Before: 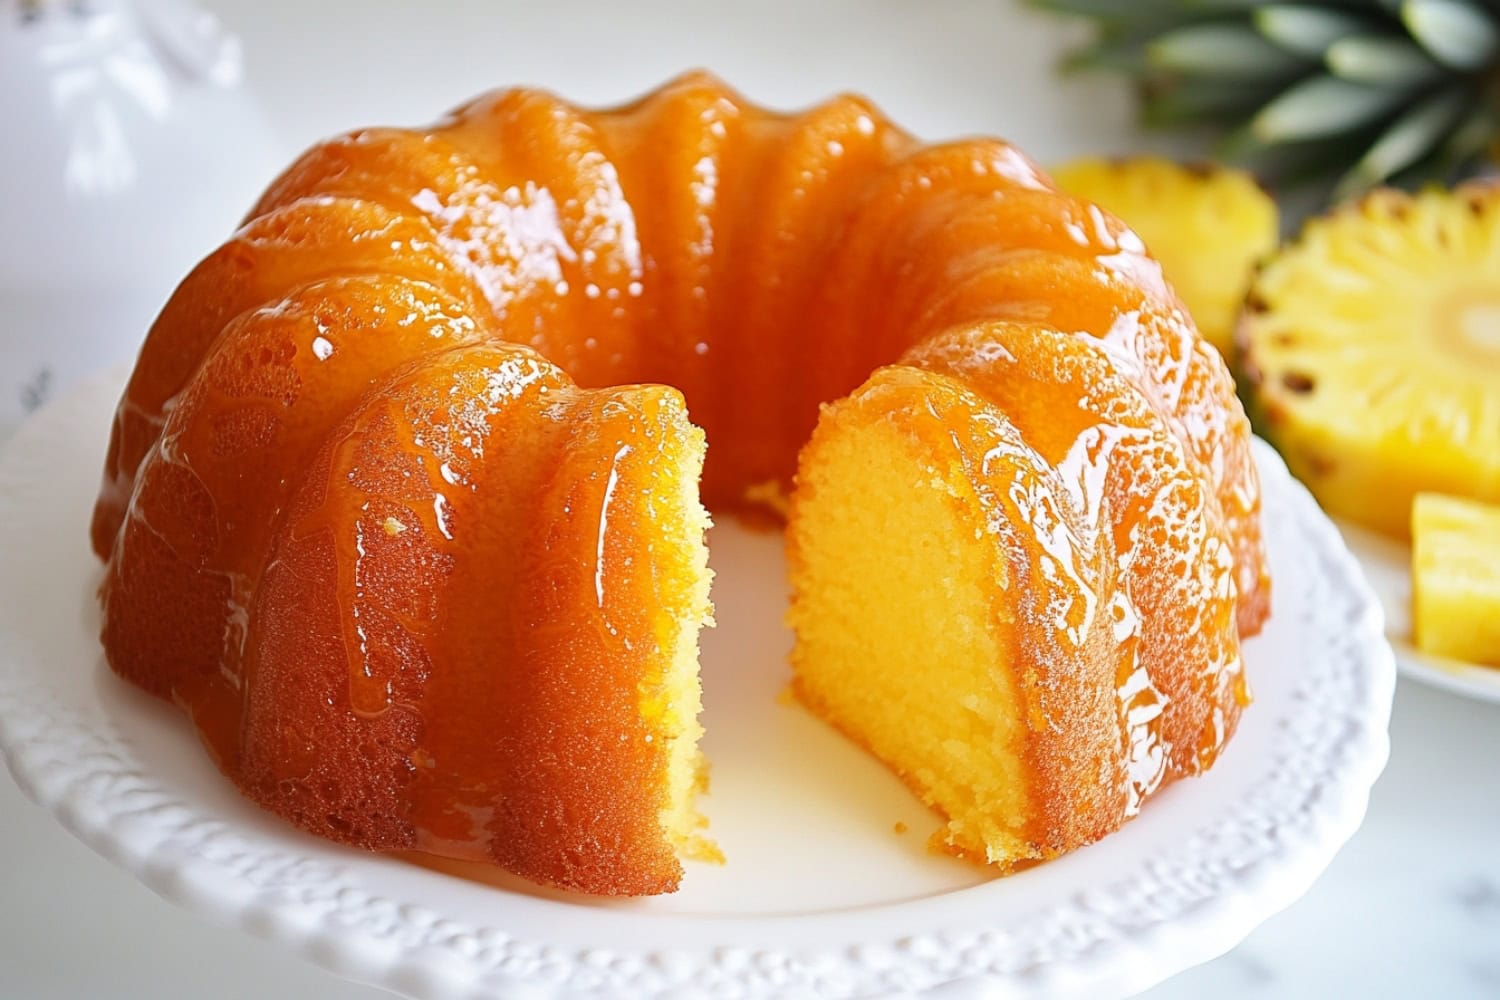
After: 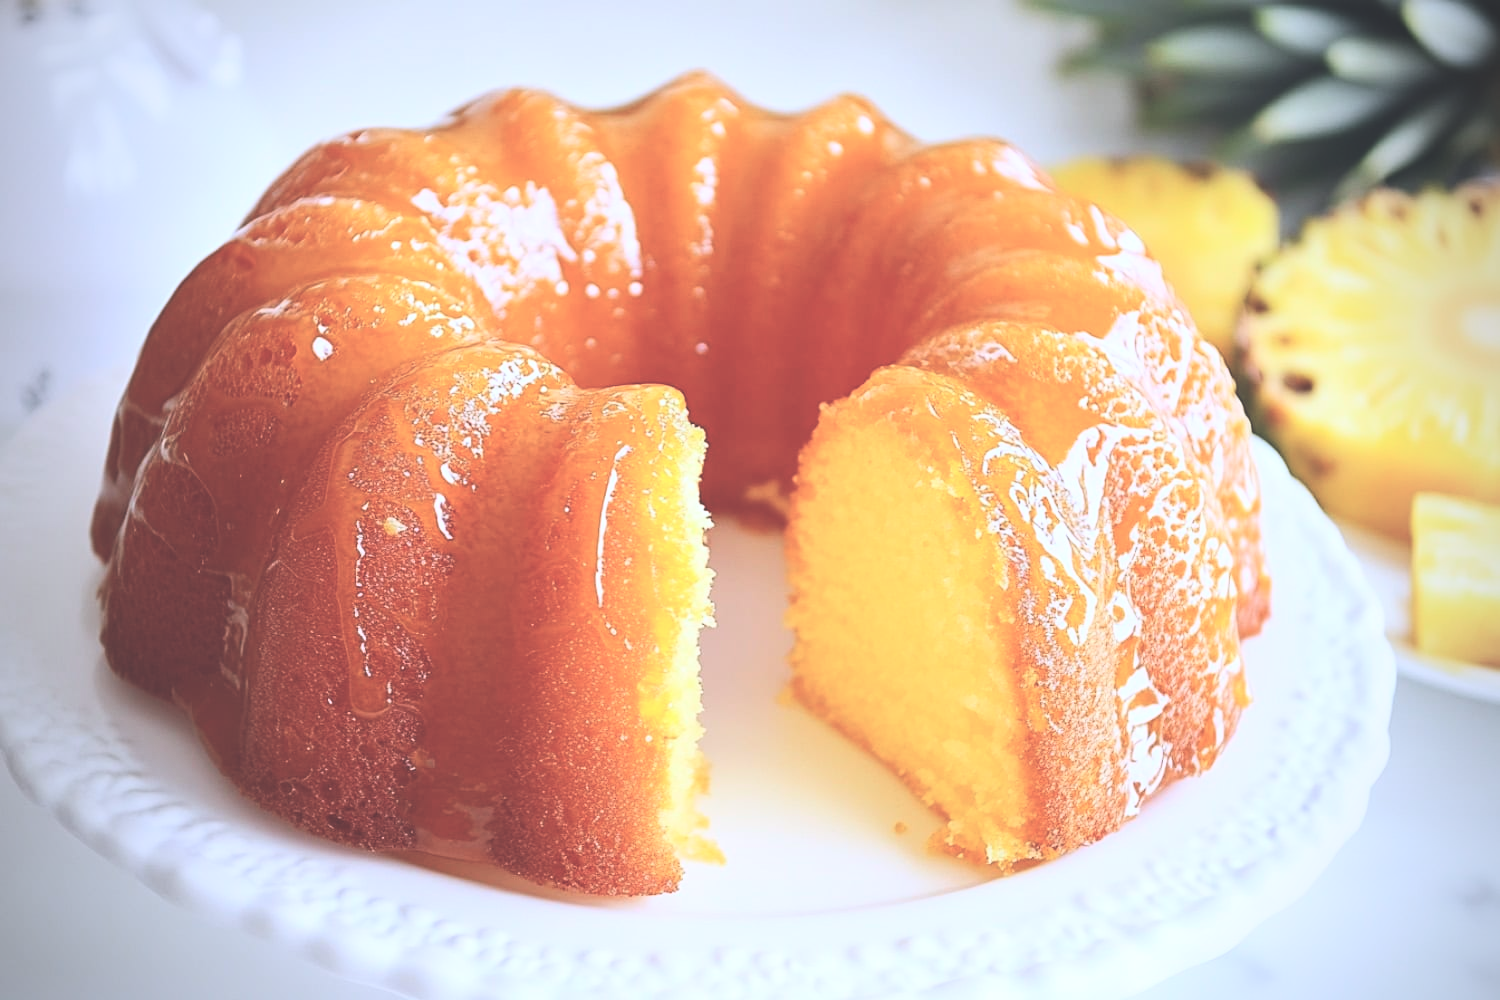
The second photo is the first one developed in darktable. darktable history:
exposure: black level correction -0.041, exposure 0.064 EV, compensate highlight preservation false
vignetting: on, module defaults
contrast brightness saturation: contrast 0.24, brightness 0.09
color calibration: illuminant as shot in camera, x 0.37, y 0.382, temperature 4313.32 K
